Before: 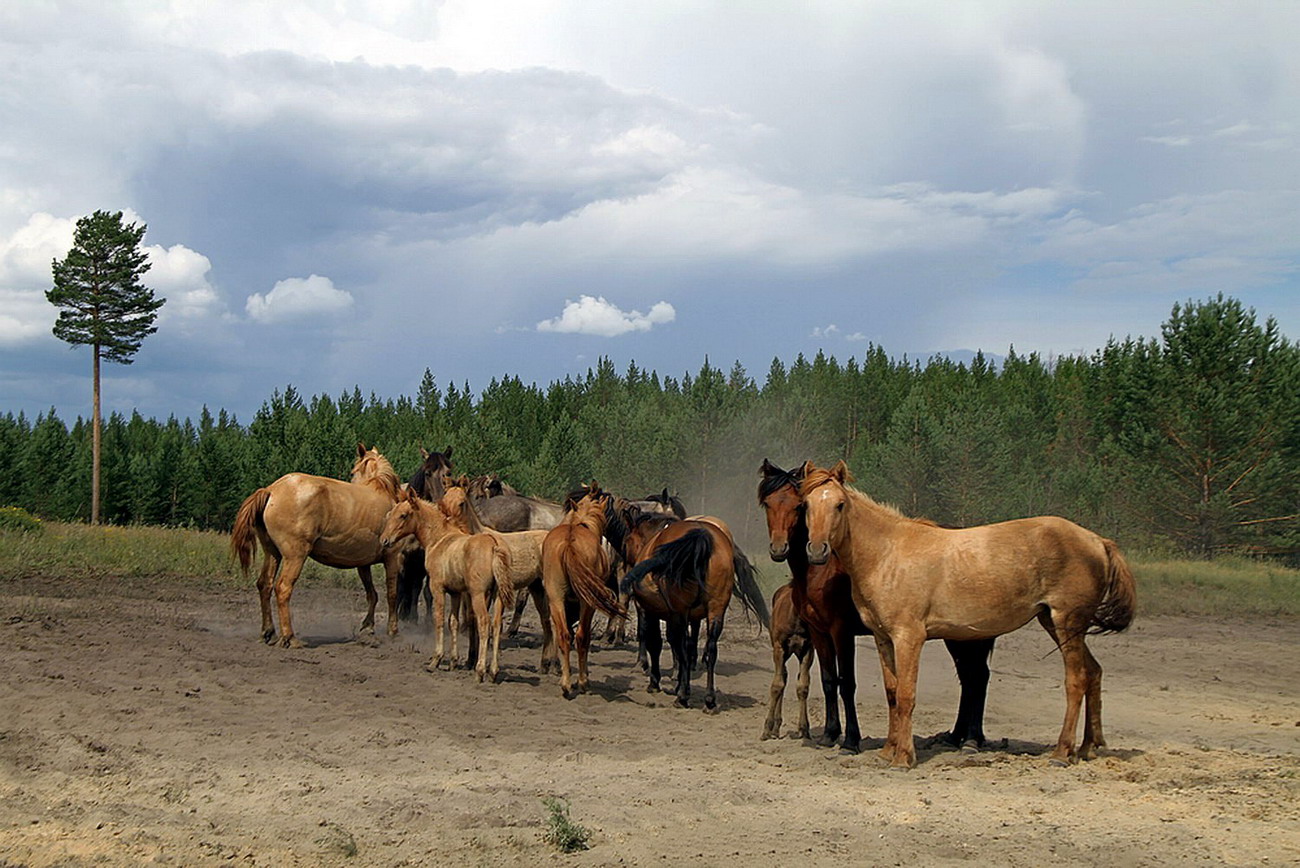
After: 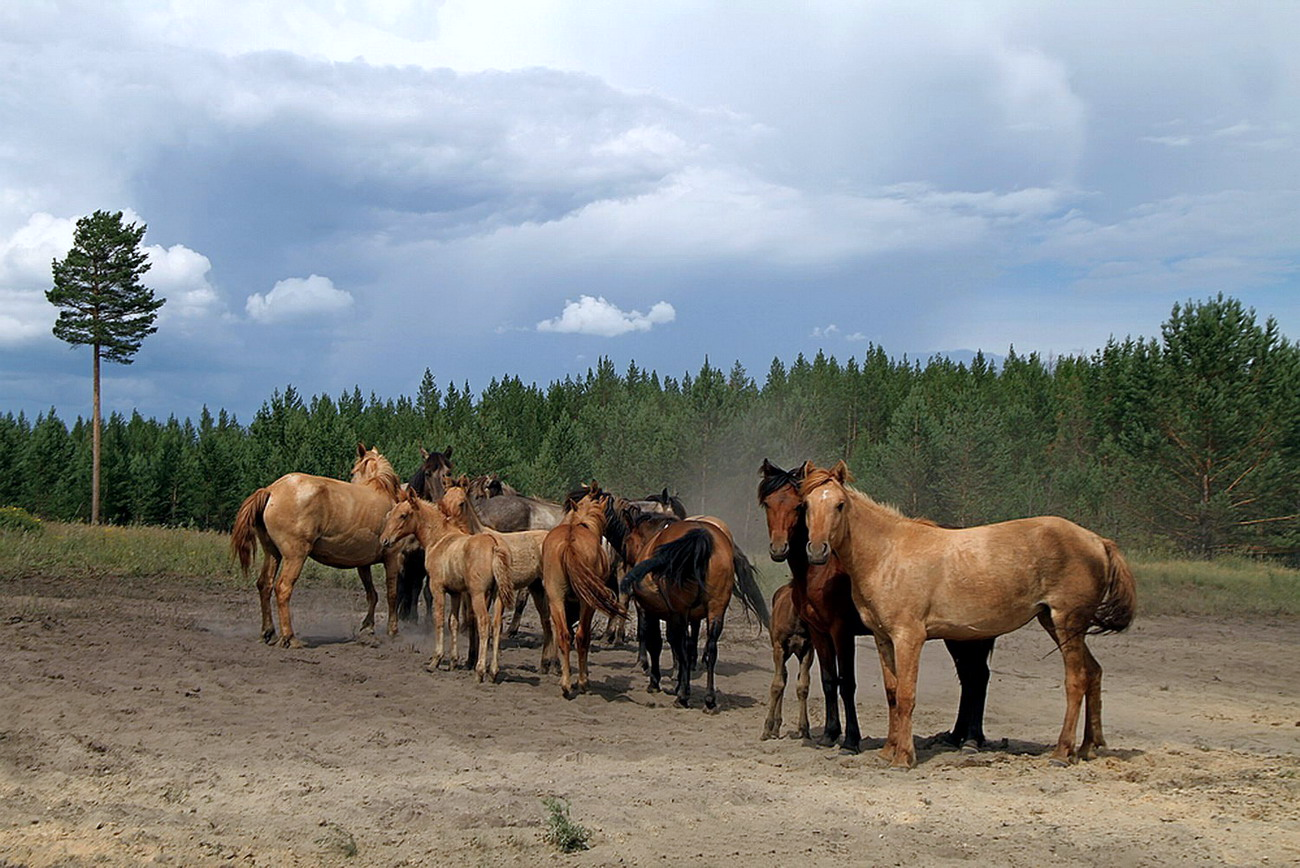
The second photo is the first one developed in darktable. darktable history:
color correction: highlights a* -0.748, highlights b* -8.54
